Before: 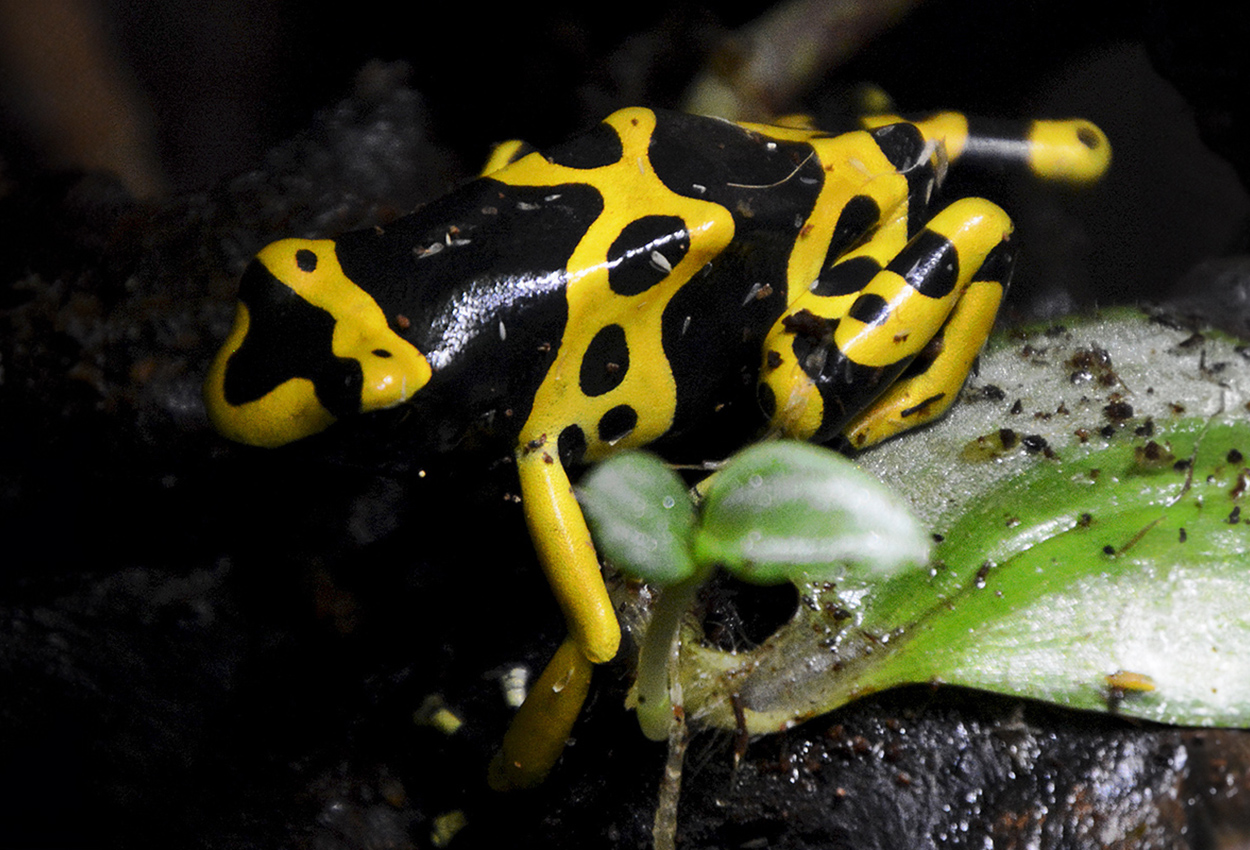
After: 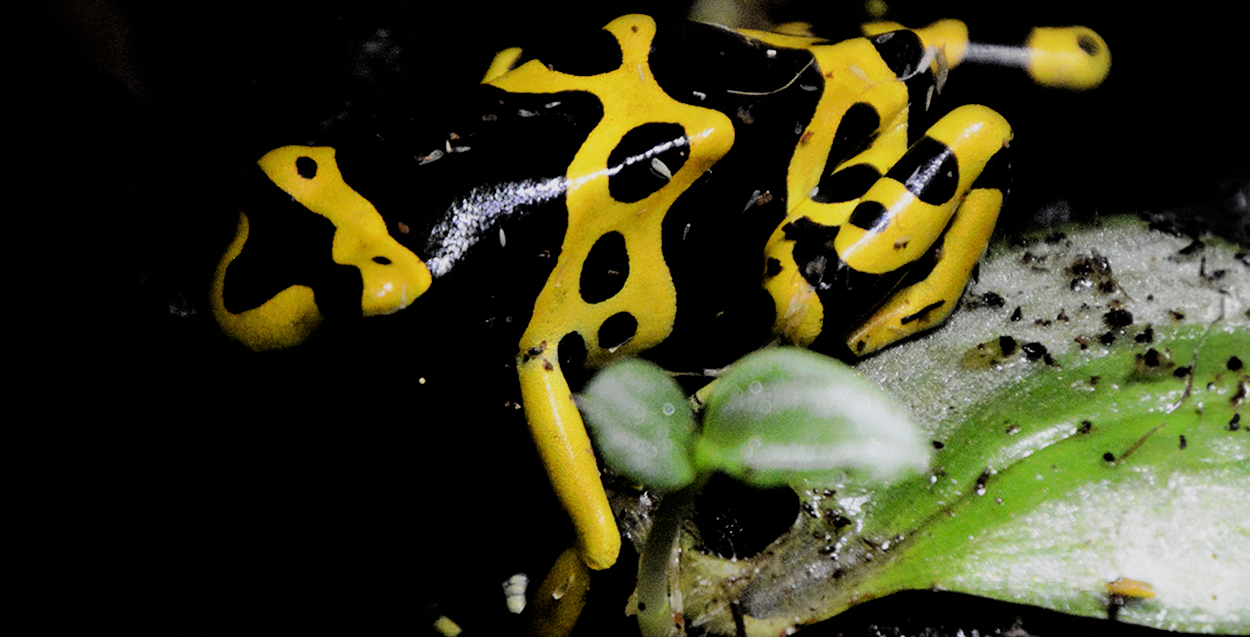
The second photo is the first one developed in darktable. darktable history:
filmic rgb: black relative exposure -3.86 EV, white relative exposure 3.48 EV, hardness 2.63, contrast 1.103
crop: top 11.038%, bottom 13.962%
